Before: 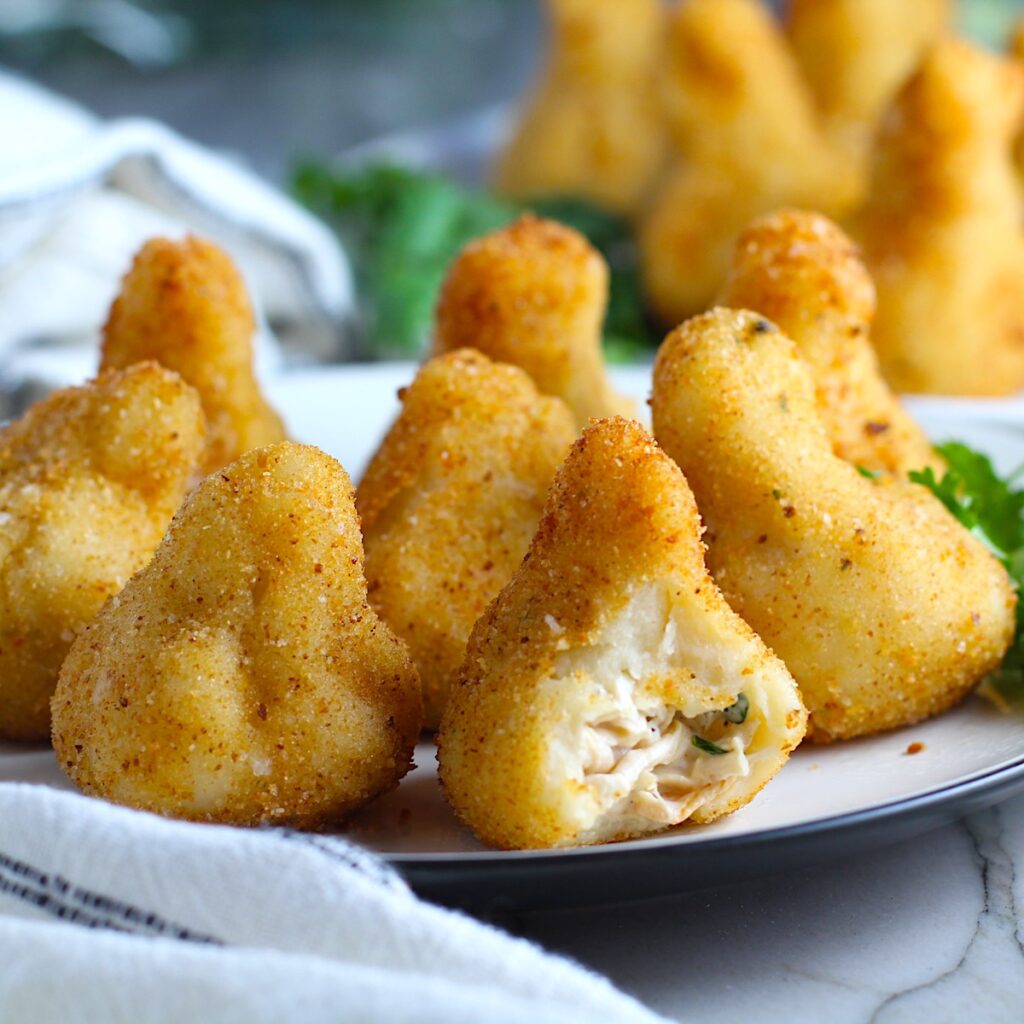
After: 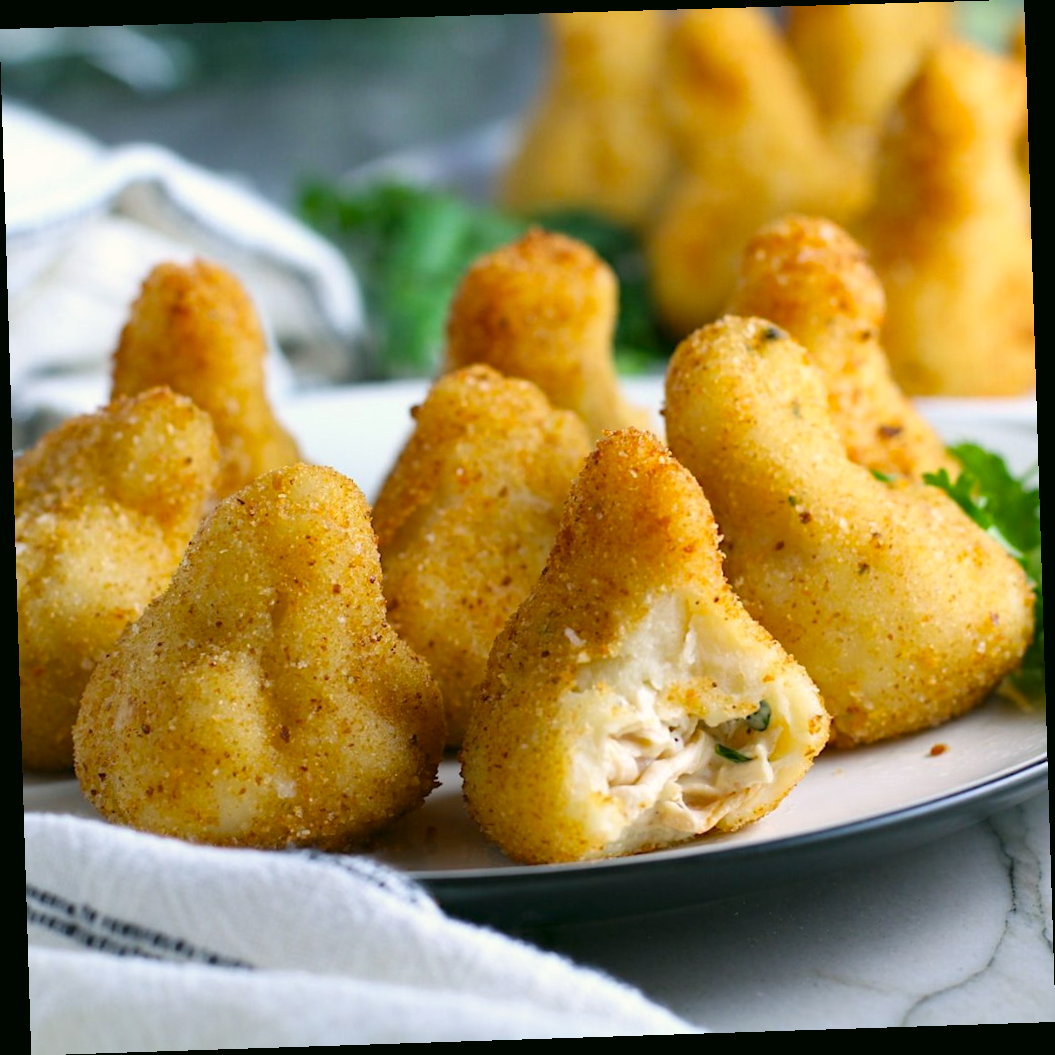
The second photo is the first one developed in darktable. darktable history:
rotate and perspective: rotation -1.77°, lens shift (horizontal) 0.004, automatic cropping off
color correction: highlights a* 4.02, highlights b* 4.98, shadows a* -7.55, shadows b* 4.98
